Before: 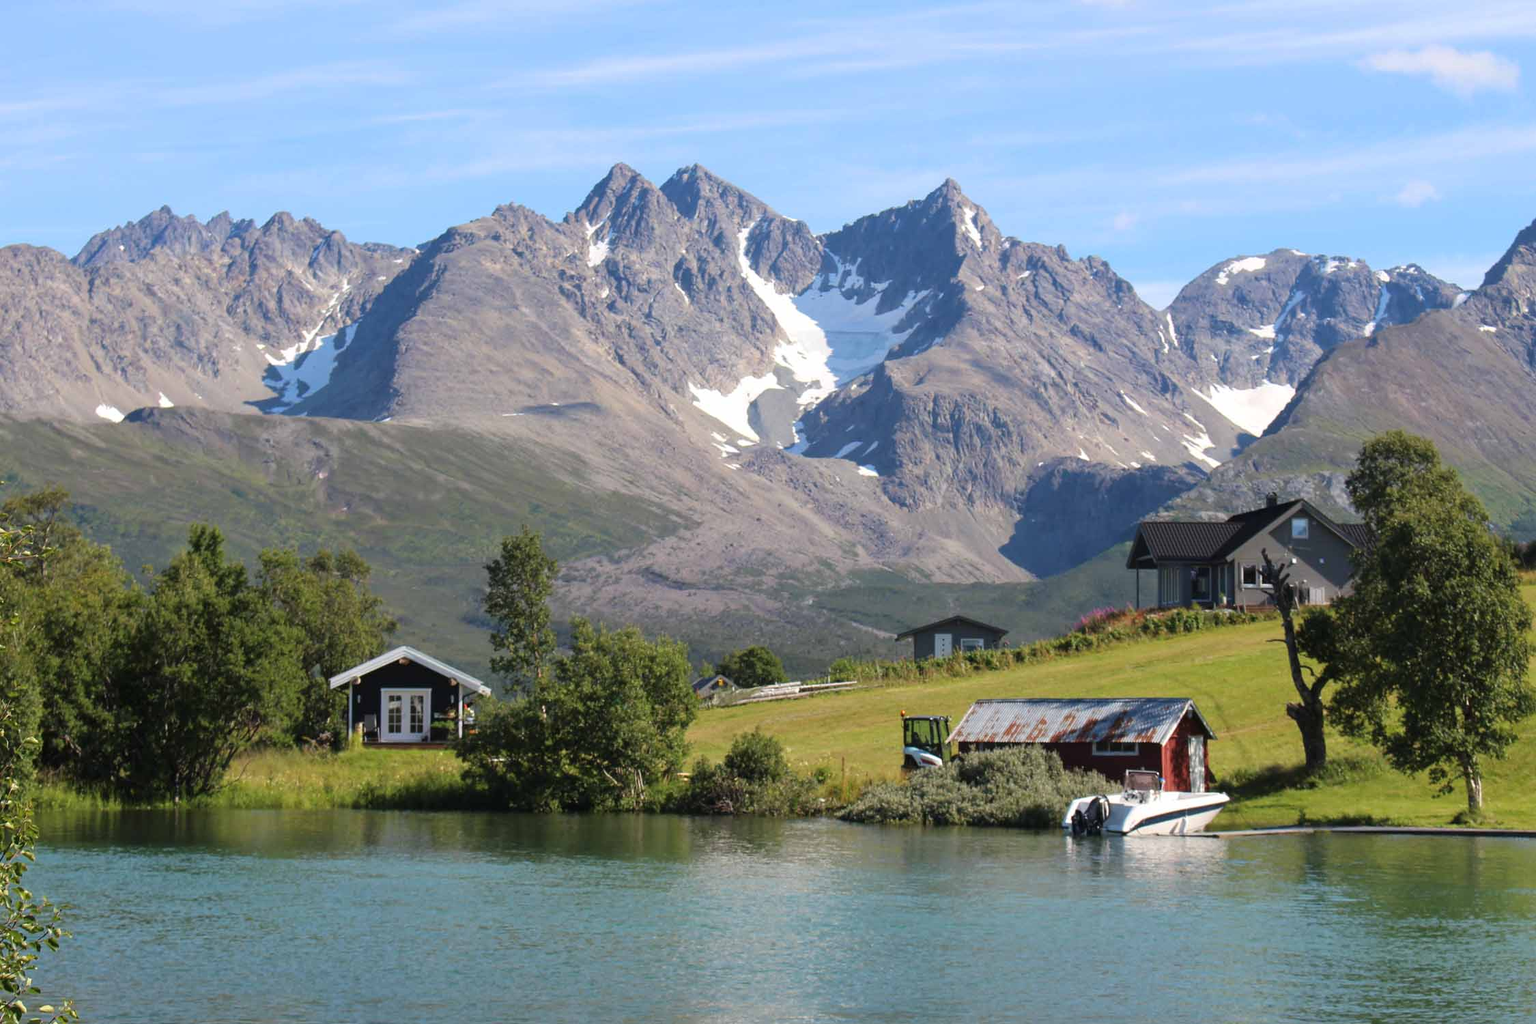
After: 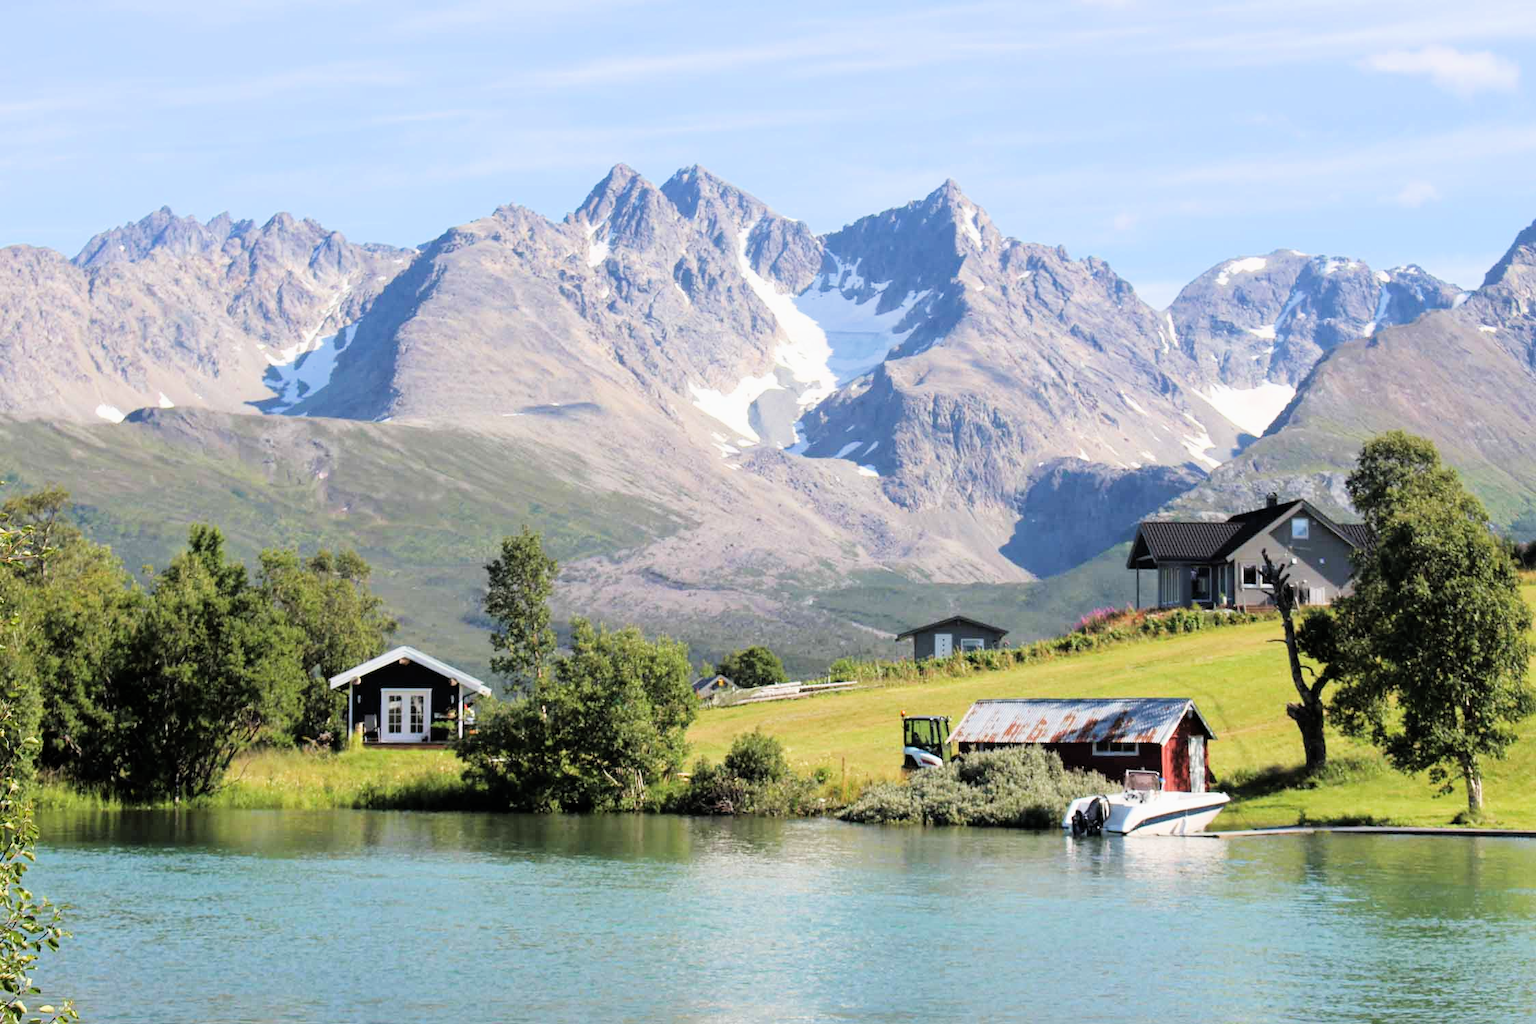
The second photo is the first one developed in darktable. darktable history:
exposure: black level correction 0, exposure 1 EV, compensate highlight preservation false
filmic rgb: black relative exposure -7.76 EV, white relative exposure 4.4 EV, threshold 5.96 EV, hardness 3.76, latitude 49.59%, contrast 1.101, enable highlight reconstruction true
